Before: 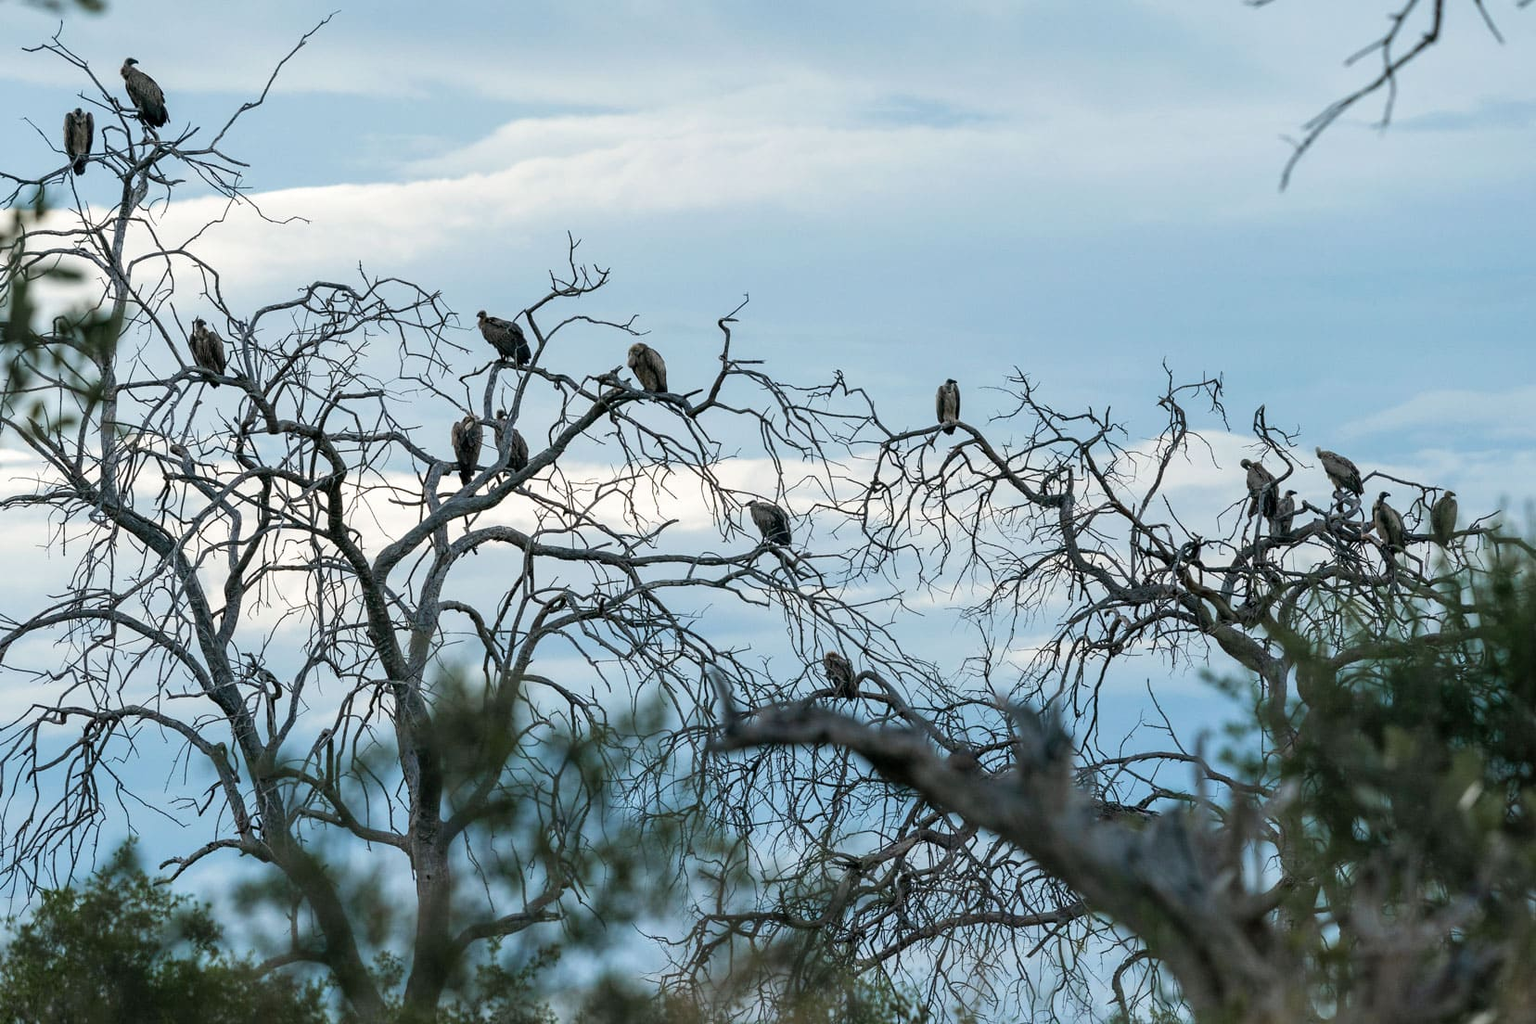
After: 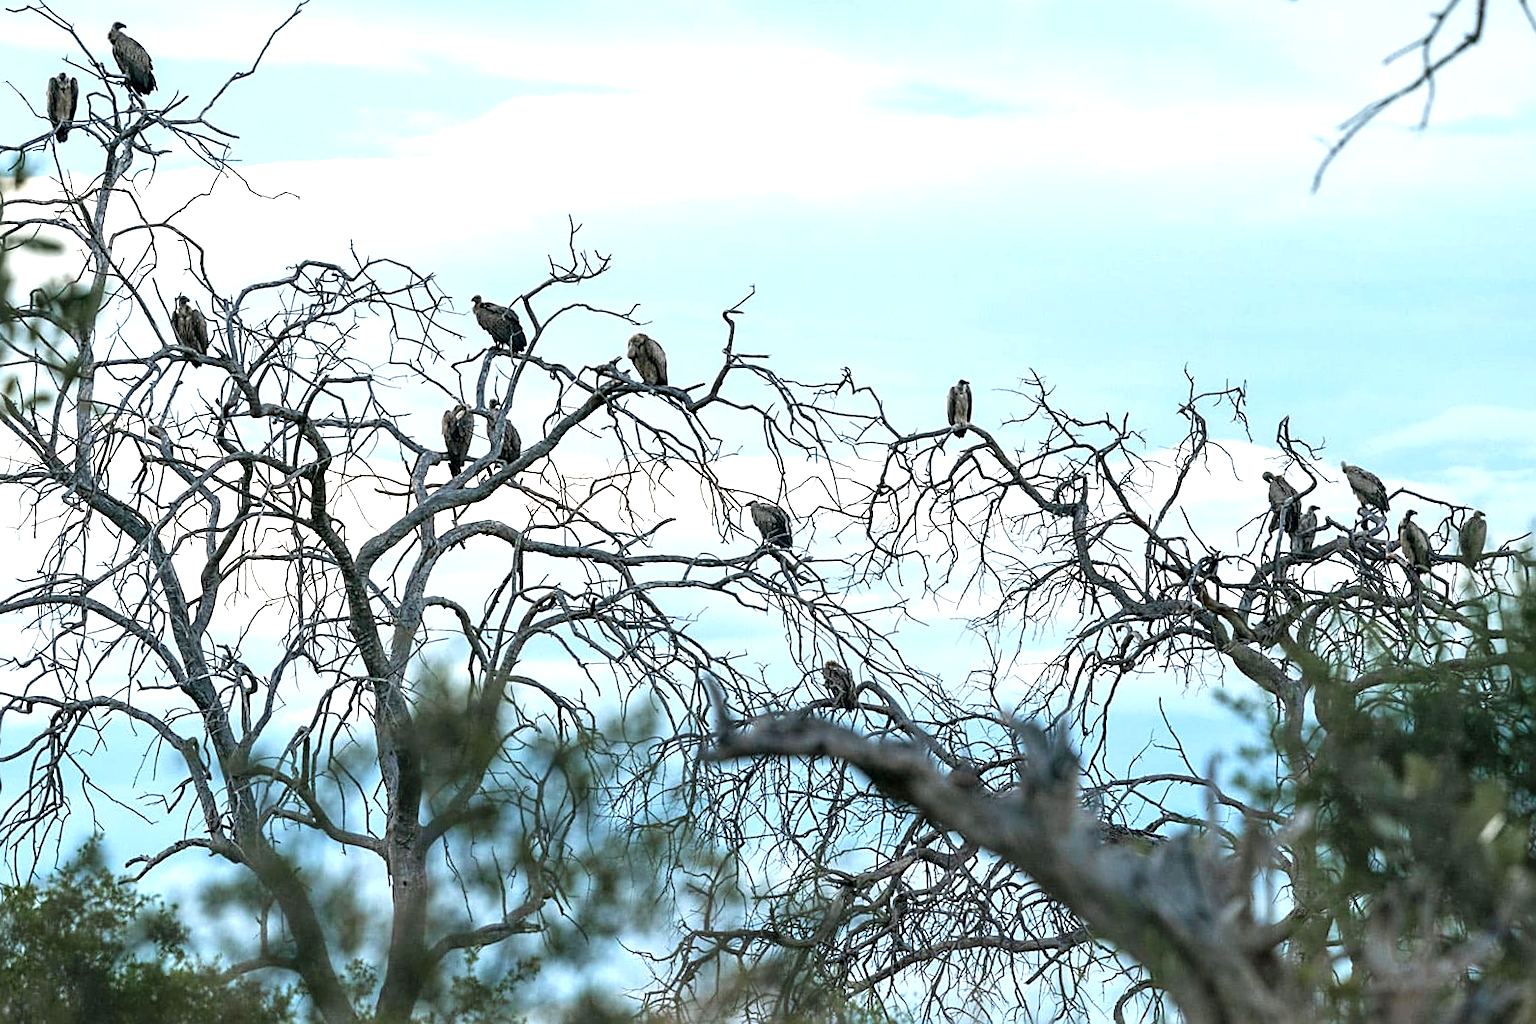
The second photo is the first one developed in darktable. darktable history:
exposure: black level correction 0, exposure 0.89 EV, compensate highlight preservation false
crop and rotate: angle -1.58°
sharpen: on, module defaults
